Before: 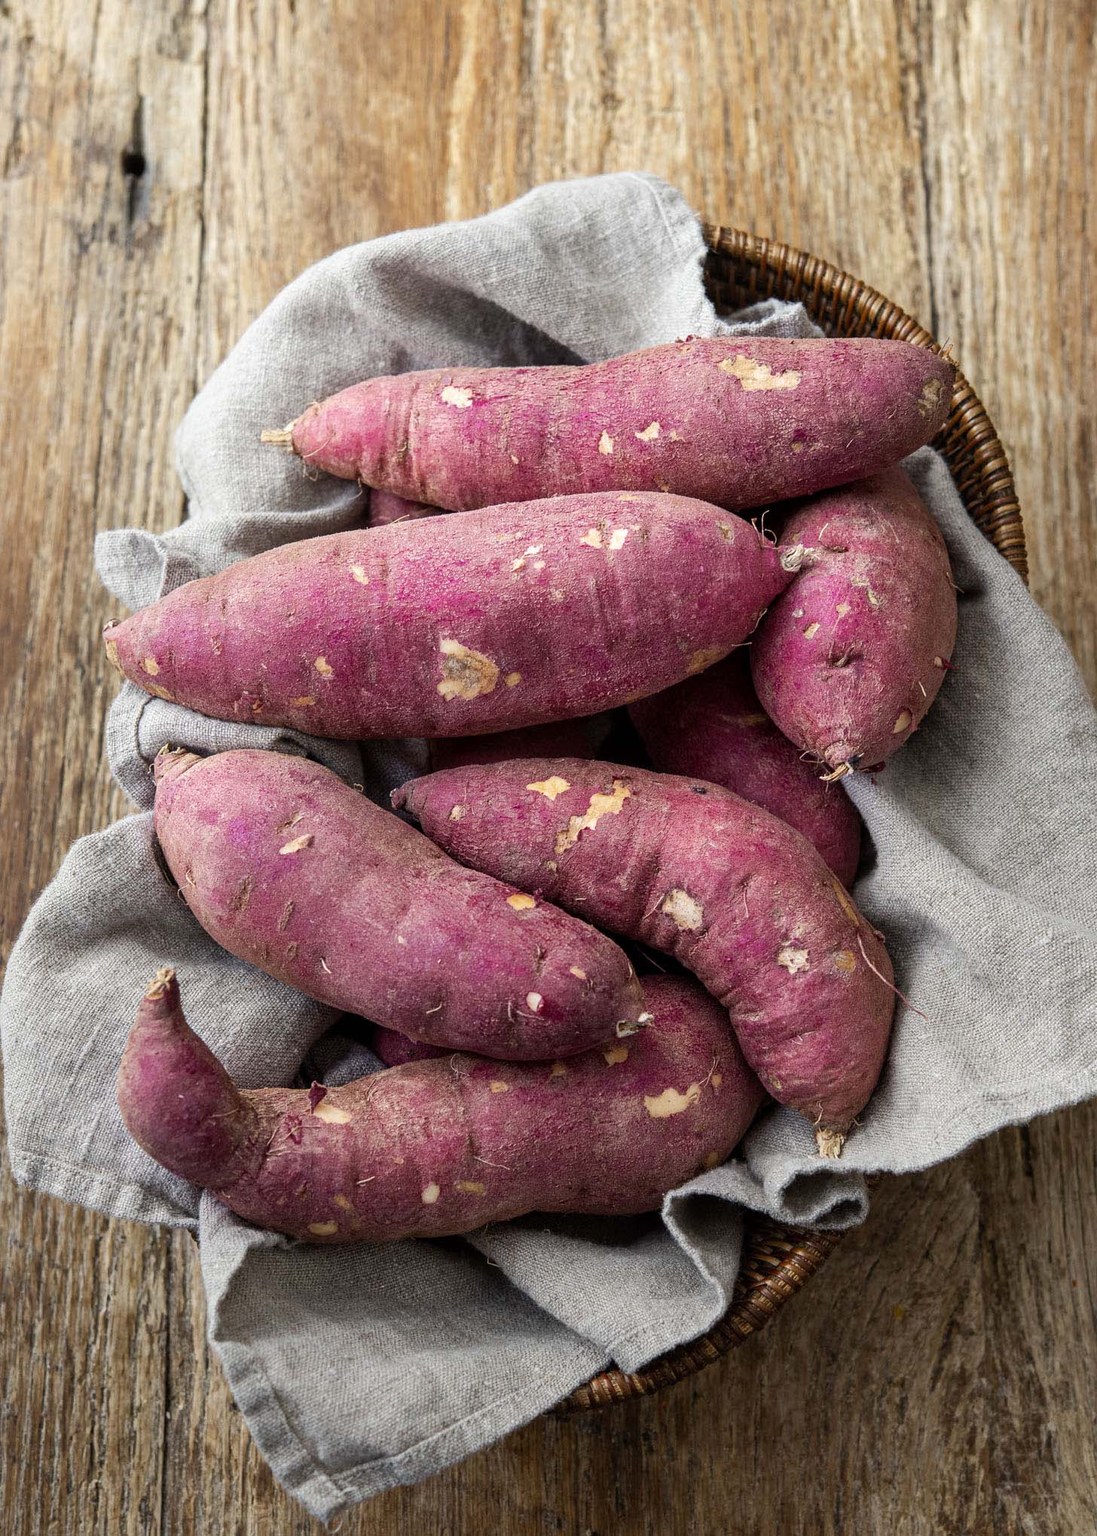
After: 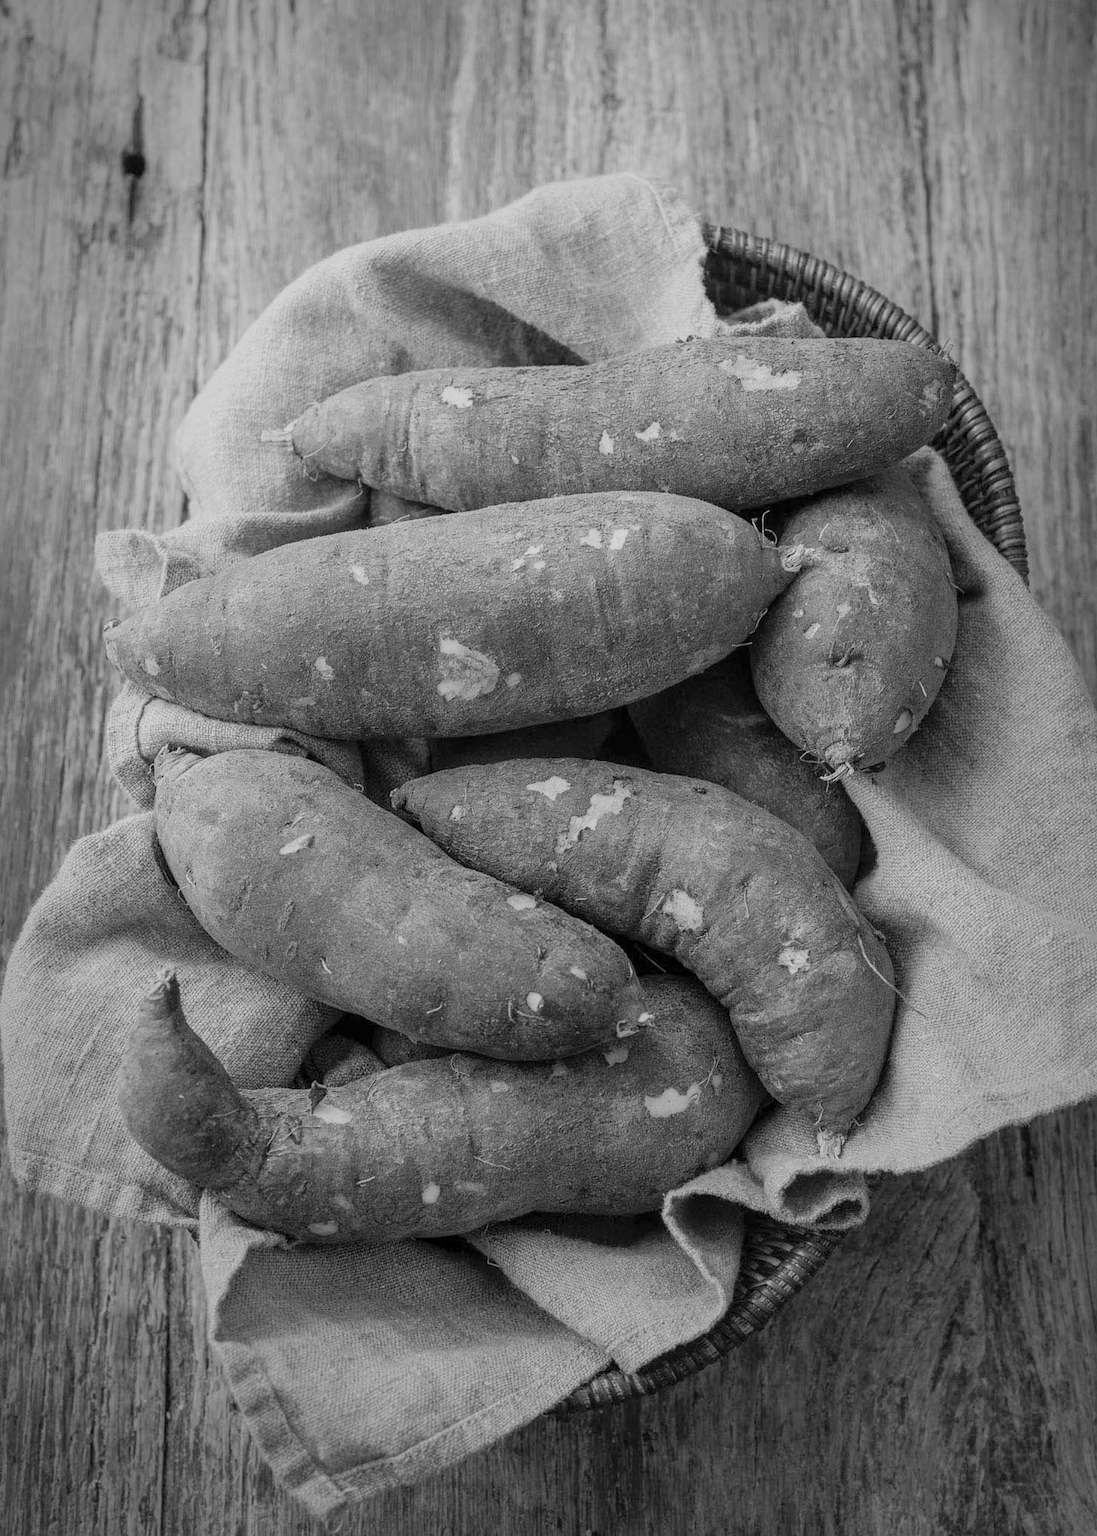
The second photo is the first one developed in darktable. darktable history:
local contrast: detail 110%
exposure: black level correction 0, exposure -0.766 EV, compensate highlight preservation false
levels: levels [0, 0.397, 0.955]
vignetting: automatic ratio true
monochrome: a 14.95, b -89.96
